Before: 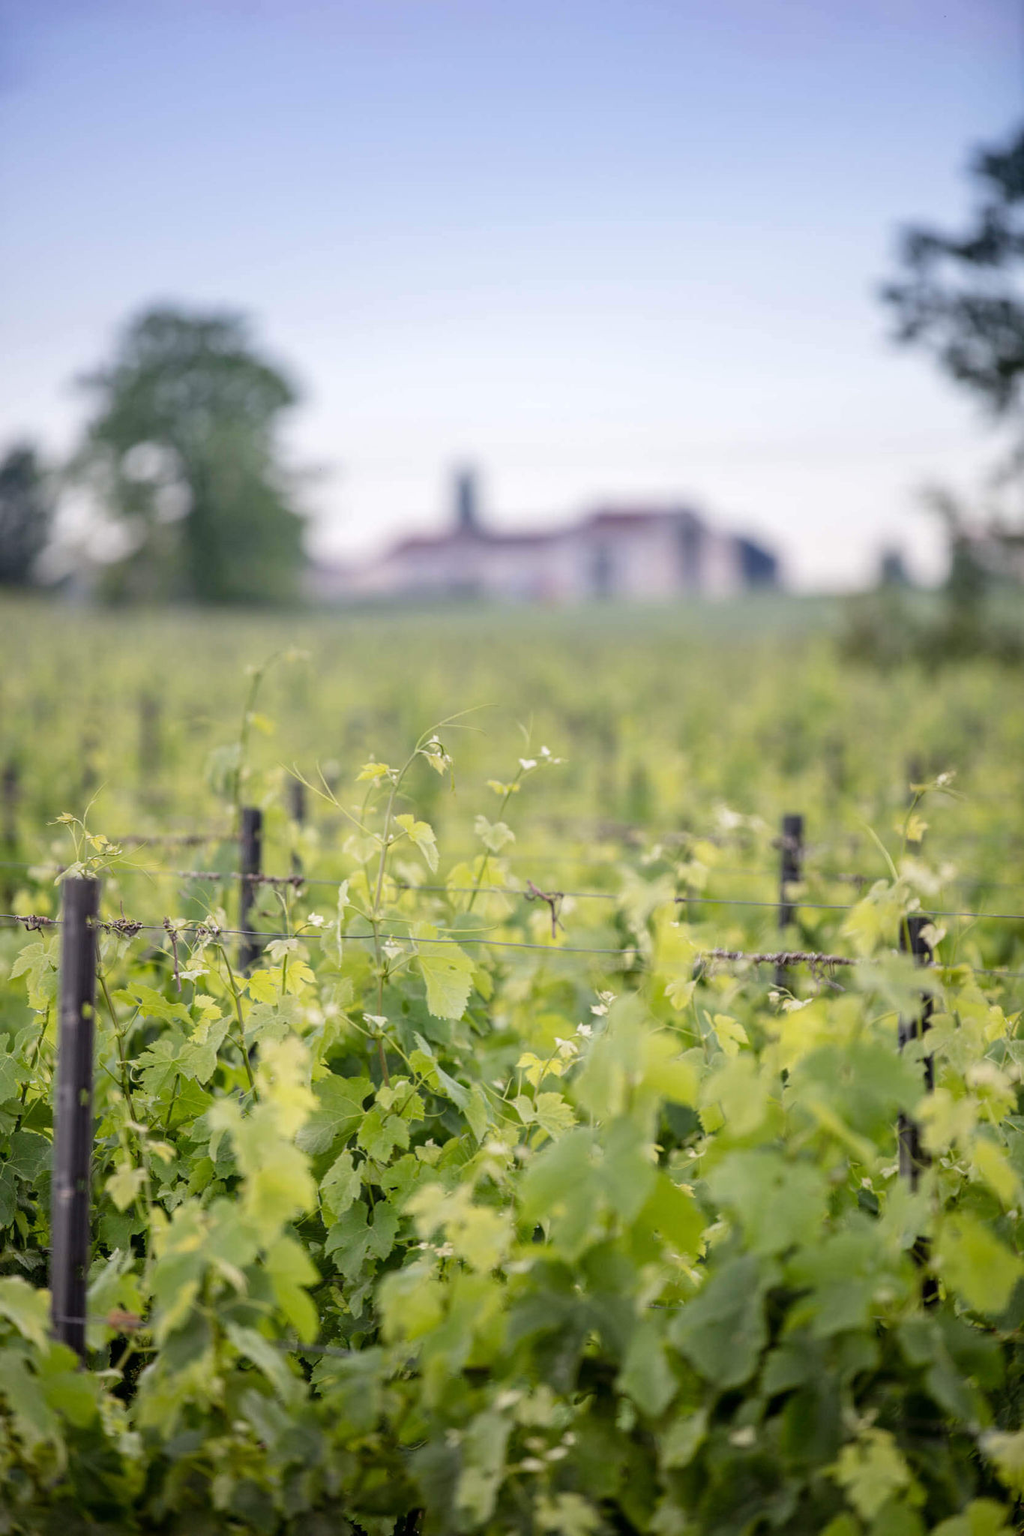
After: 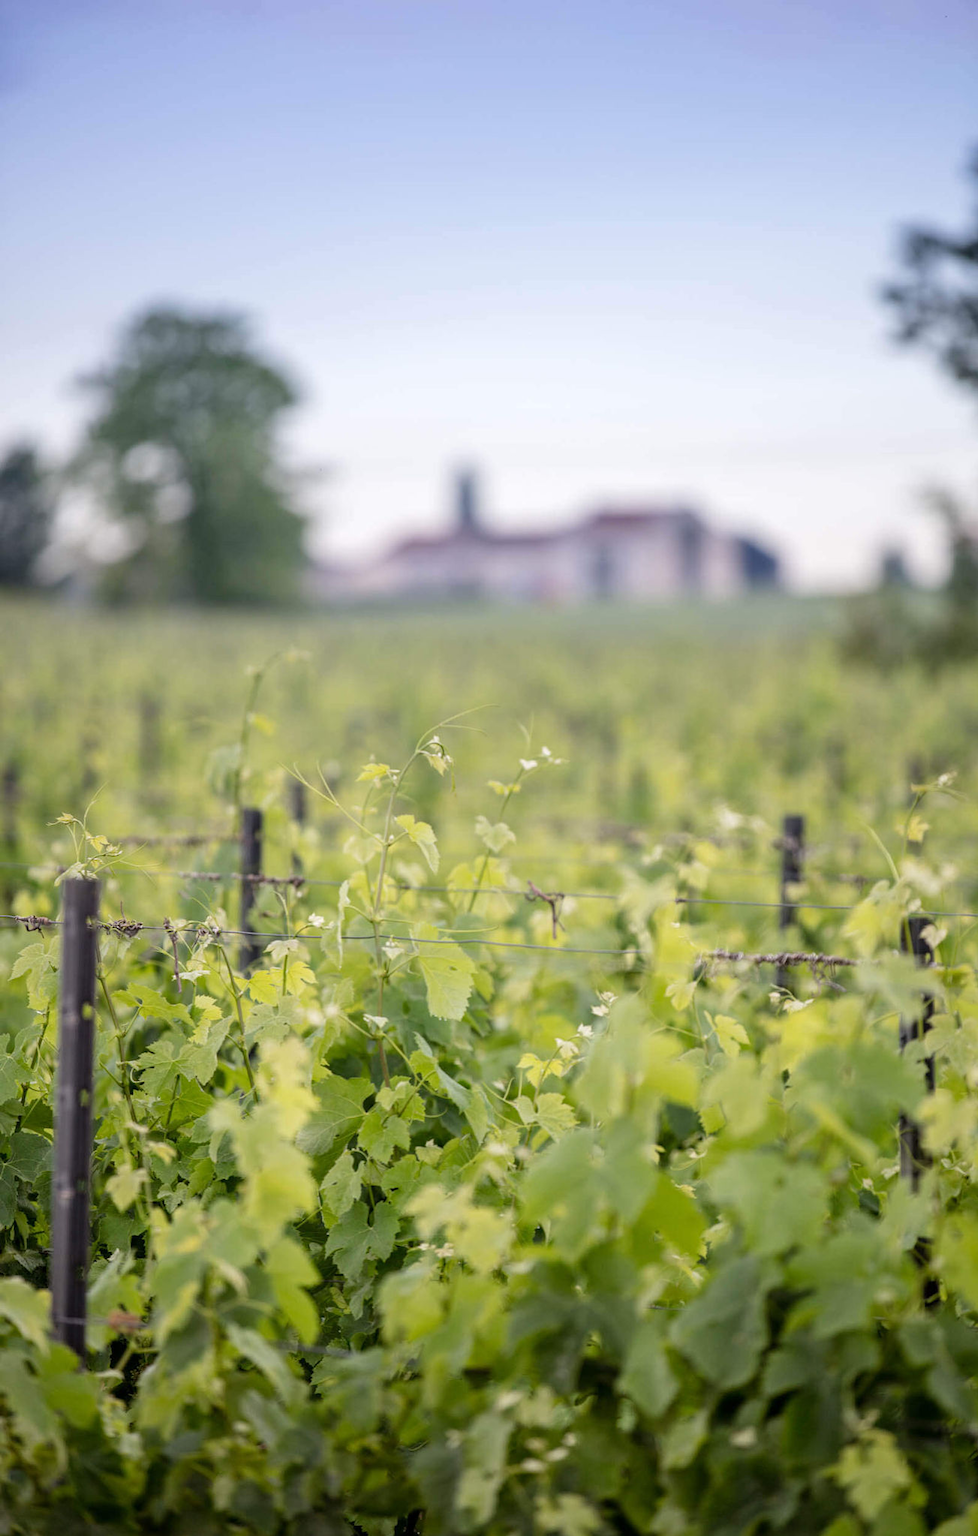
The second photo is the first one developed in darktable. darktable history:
crop: right 4.538%, bottom 0.029%
